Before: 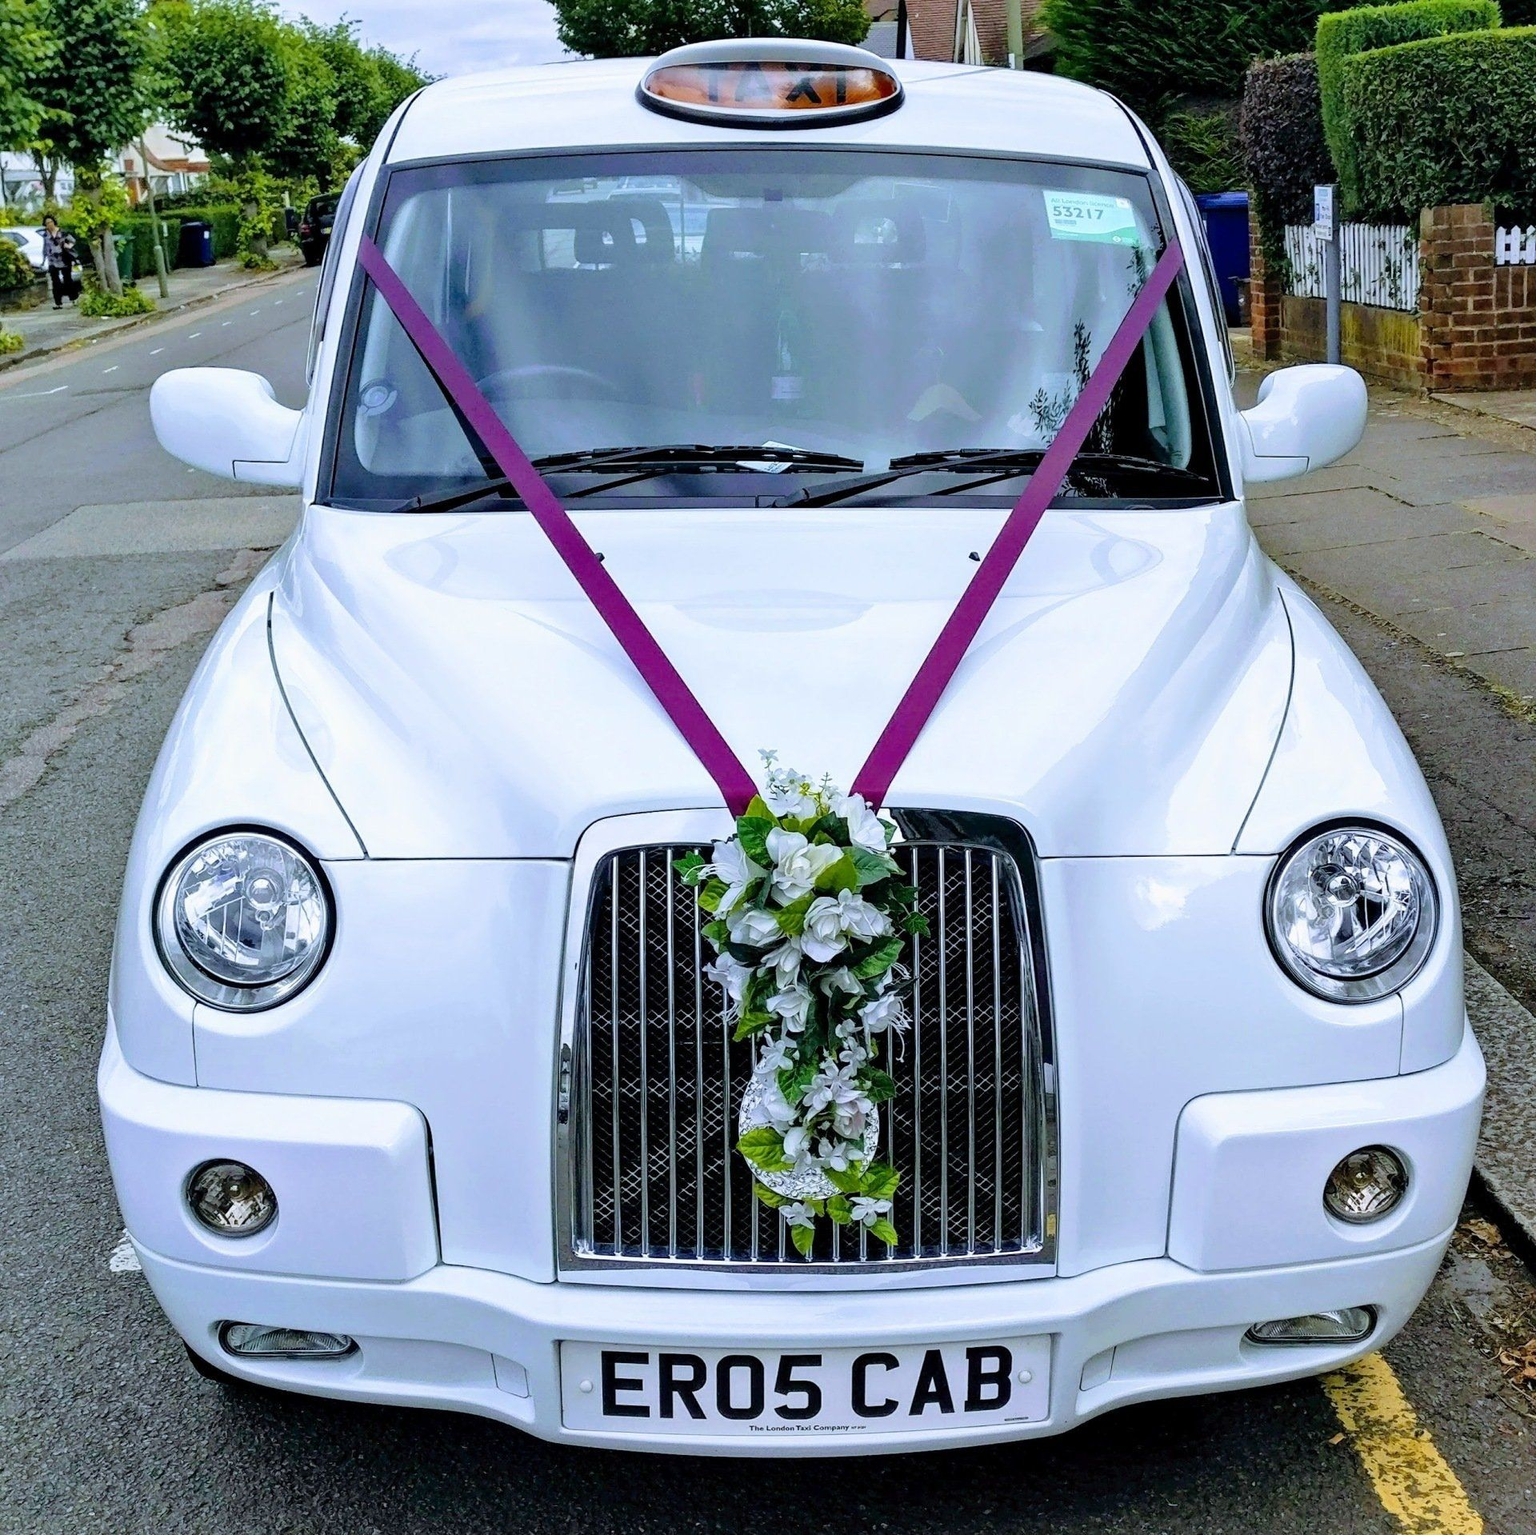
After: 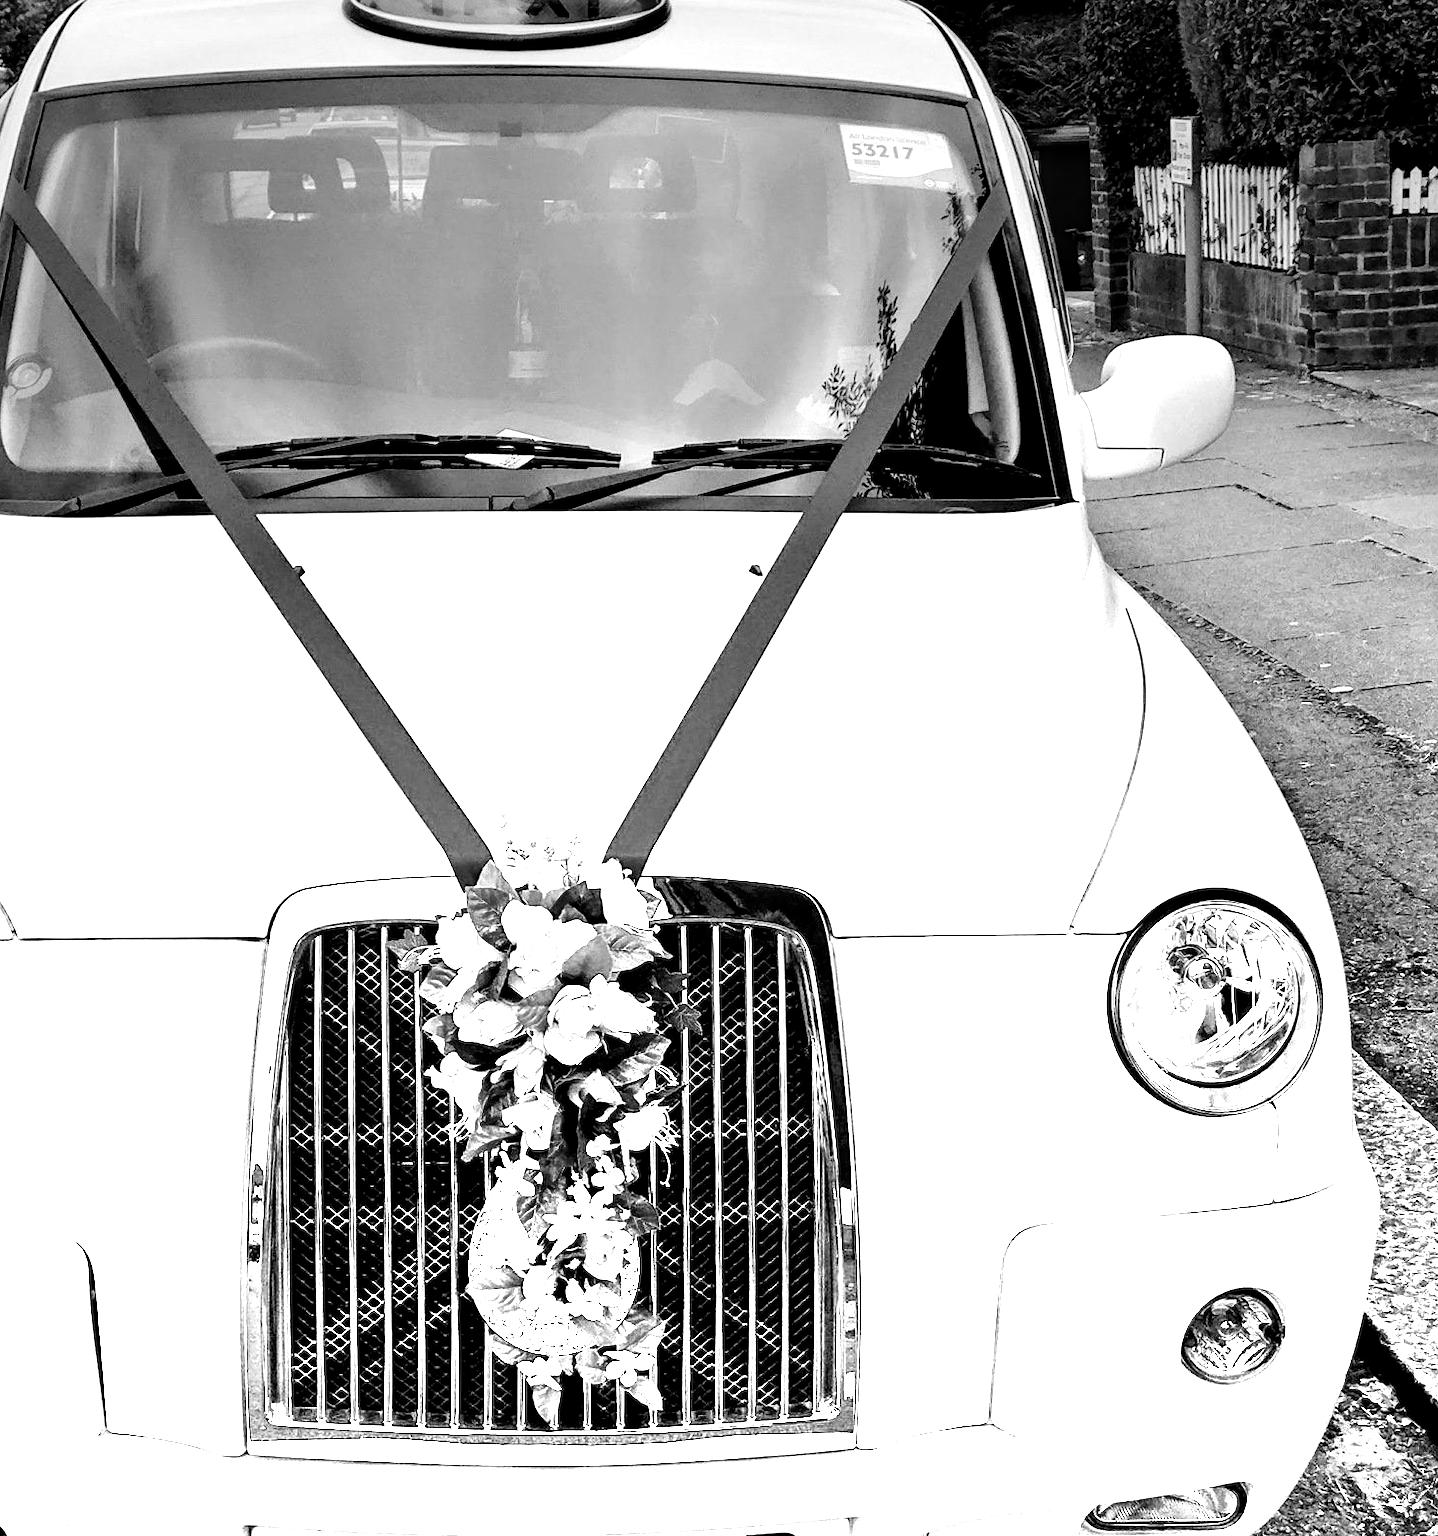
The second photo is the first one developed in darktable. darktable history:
graduated density: density -3.9 EV
crop: left 23.095%, top 5.827%, bottom 11.854%
vignetting: fall-off start 100%, brightness -0.282, width/height ratio 1.31
exposure: black level correction 0.005, exposure 0.001 EV, compensate highlight preservation false
white balance: red 0.931, blue 1.11
monochrome: a 32, b 64, size 2.3
tone equalizer: -8 EV -0.75 EV, -7 EV -0.7 EV, -6 EV -0.6 EV, -5 EV -0.4 EV, -3 EV 0.4 EV, -2 EV 0.6 EV, -1 EV 0.7 EV, +0 EV 0.75 EV, edges refinement/feathering 500, mask exposure compensation -1.57 EV, preserve details no
